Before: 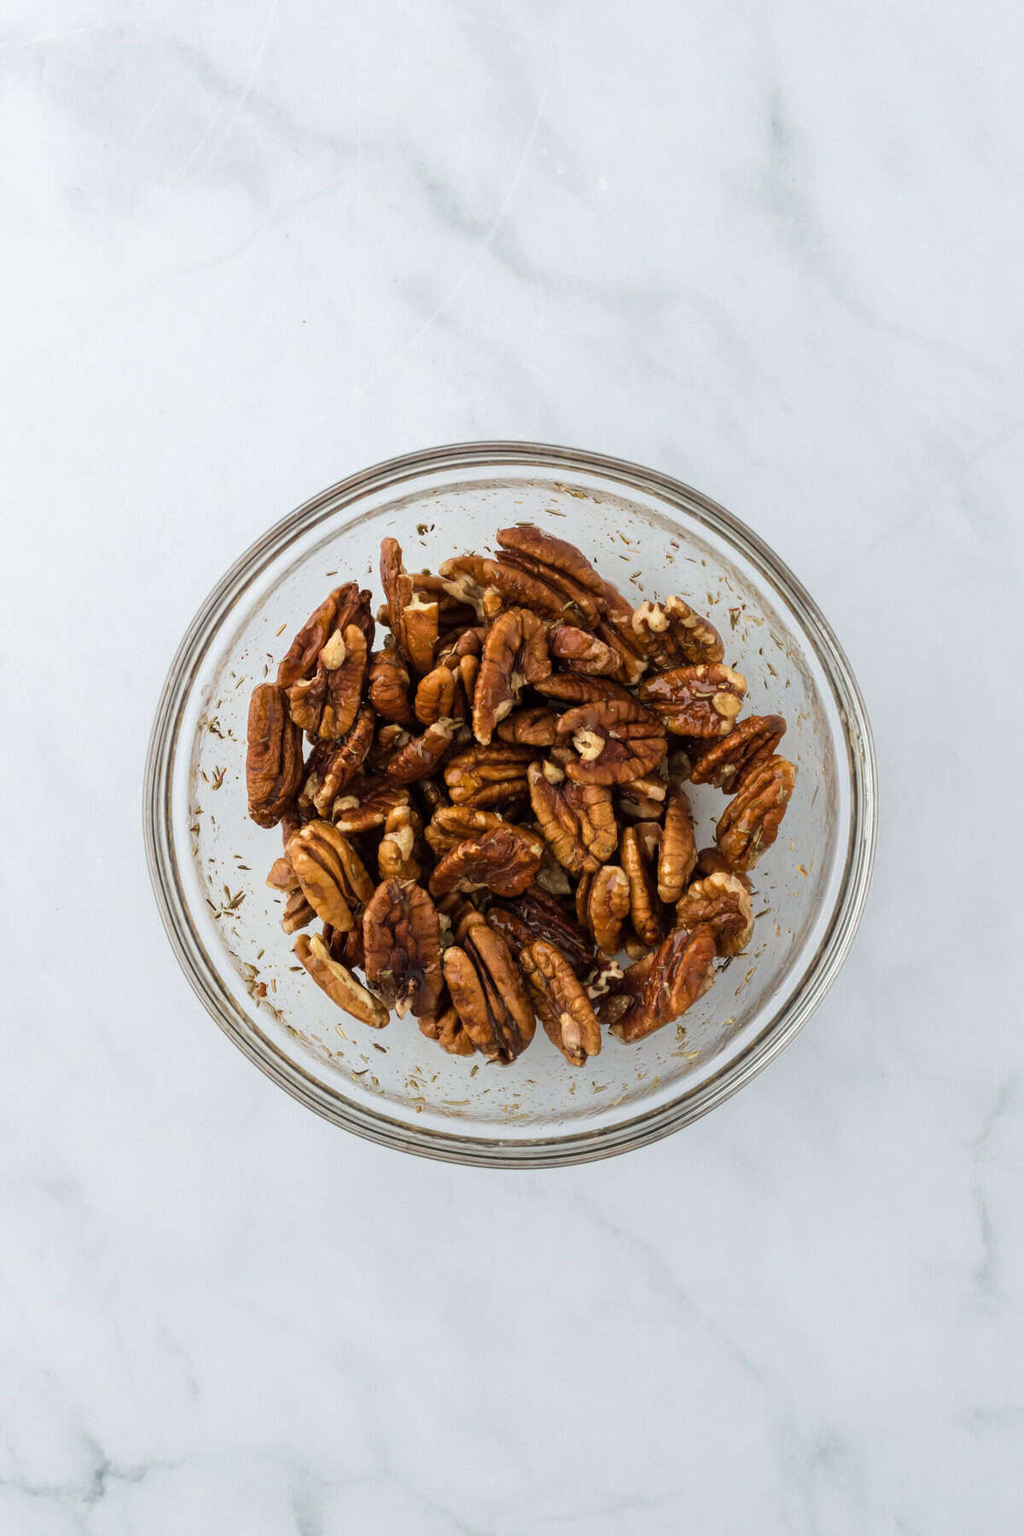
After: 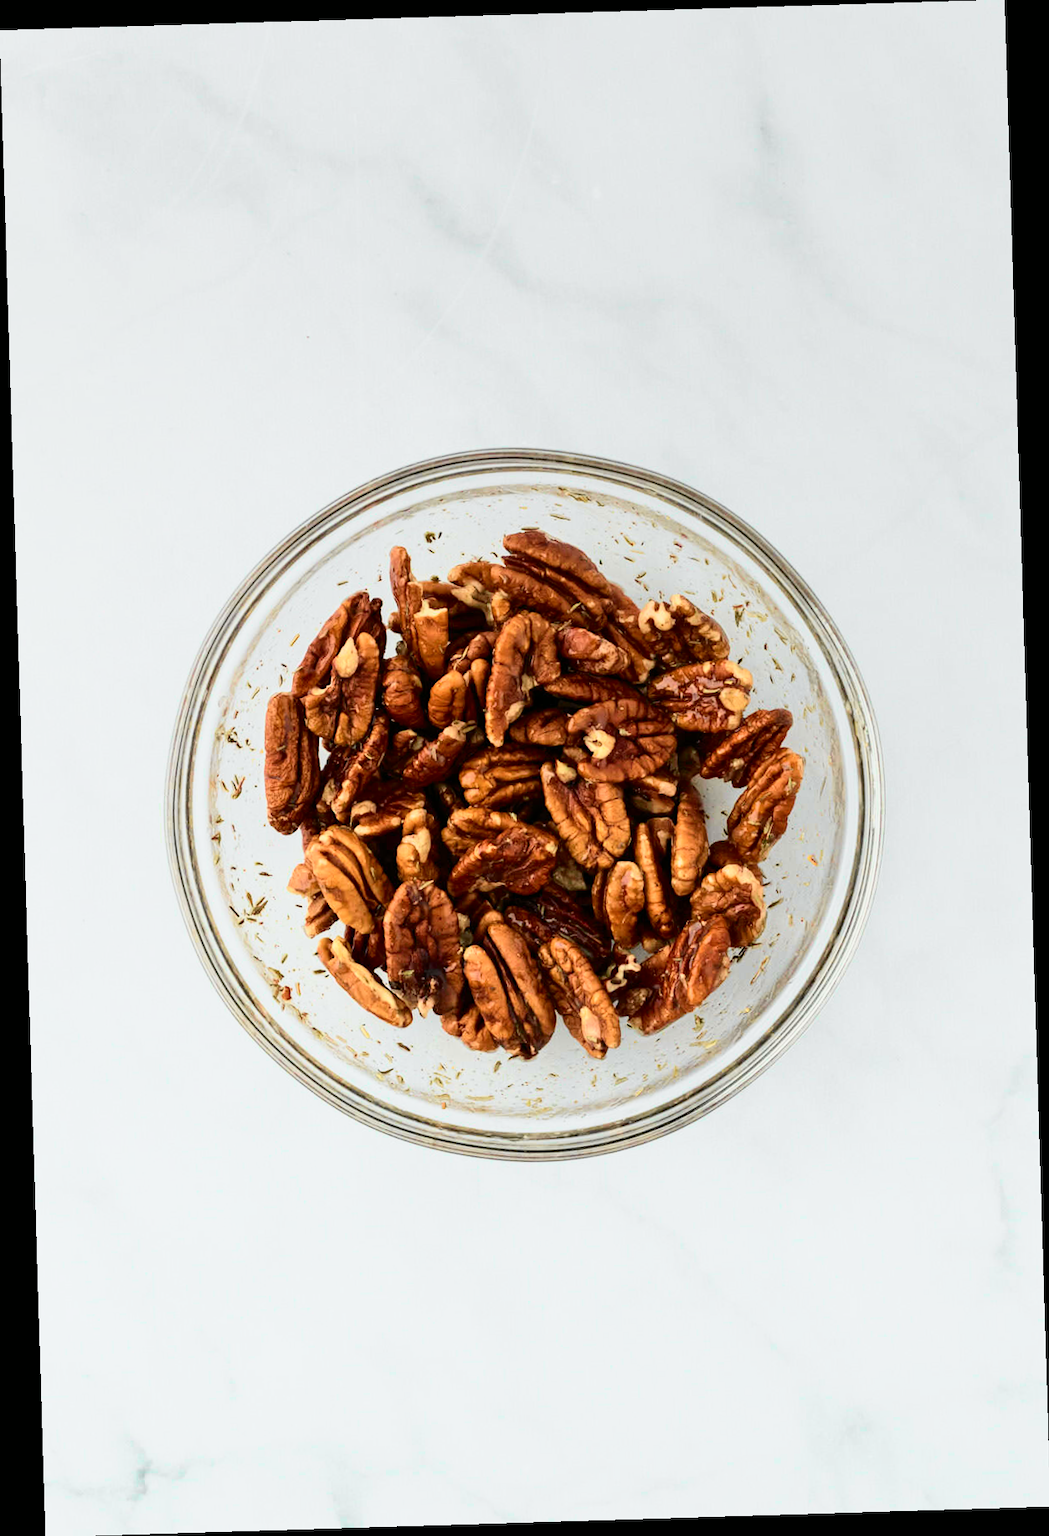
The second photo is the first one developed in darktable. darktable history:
graduated density: on, module defaults
tone curve: curves: ch0 [(0, 0) (0.131, 0.094) (0.326, 0.386) (0.481, 0.623) (0.593, 0.764) (0.812, 0.933) (1, 0.974)]; ch1 [(0, 0) (0.366, 0.367) (0.475, 0.453) (0.494, 0.493) (0.504, 0.497) (0.553, 0.584) (1, 1)]; ch2 [(0, 0) (0.333, 0.346) (0.375, 0.375) (0.424, 0.43) (0.476, 0.492) (0.502, 0.503) (0.533, 0.556) (0.566, 0.599) (0.614, 0.653) (1, 1)], color space Lab, independent channels, preserve colors none
rotate and perspective: rotation -1.75°, automatic cropping off
